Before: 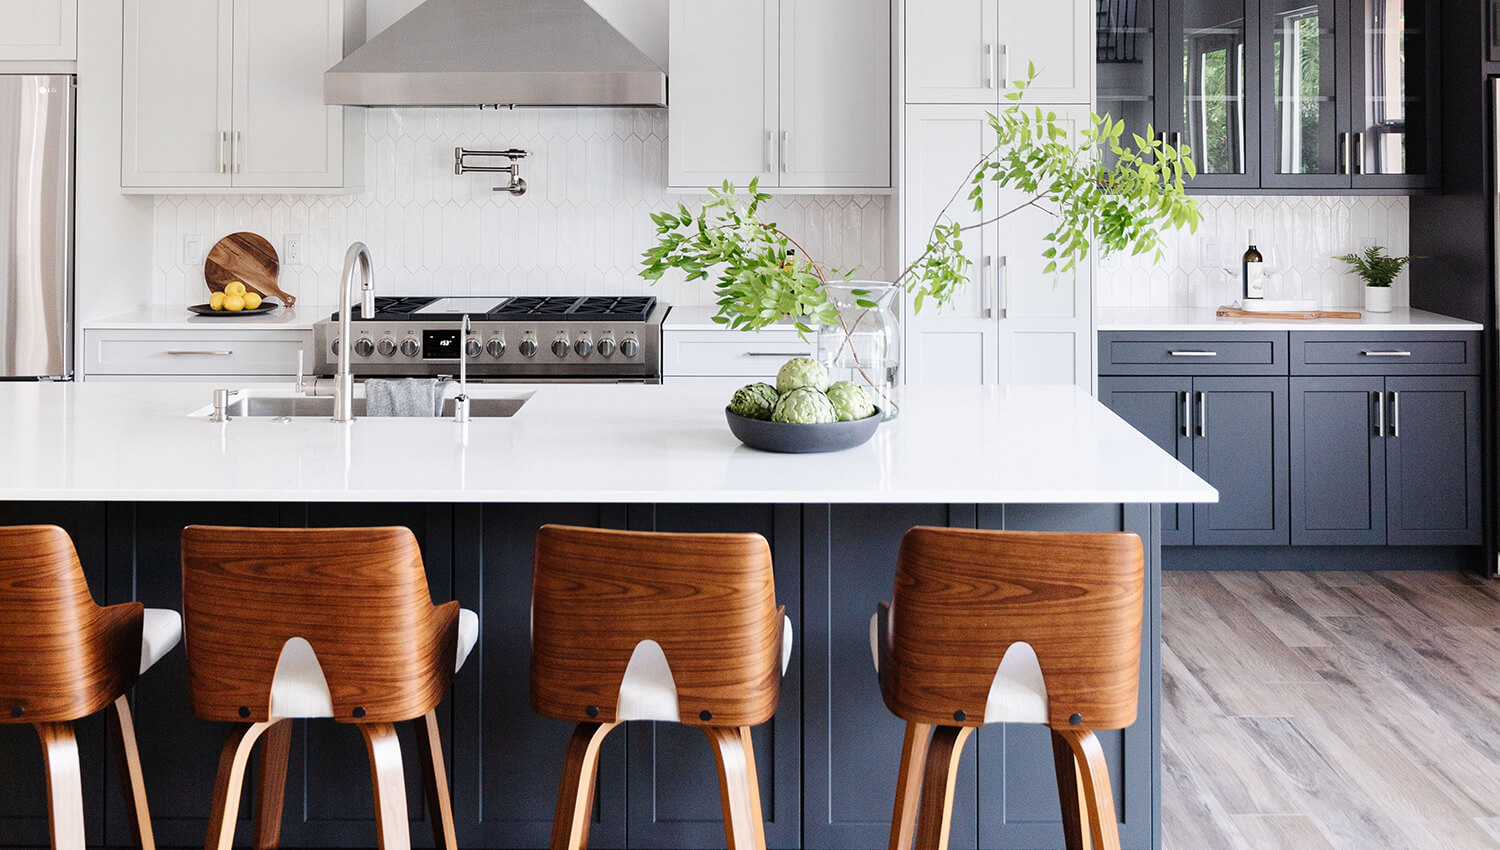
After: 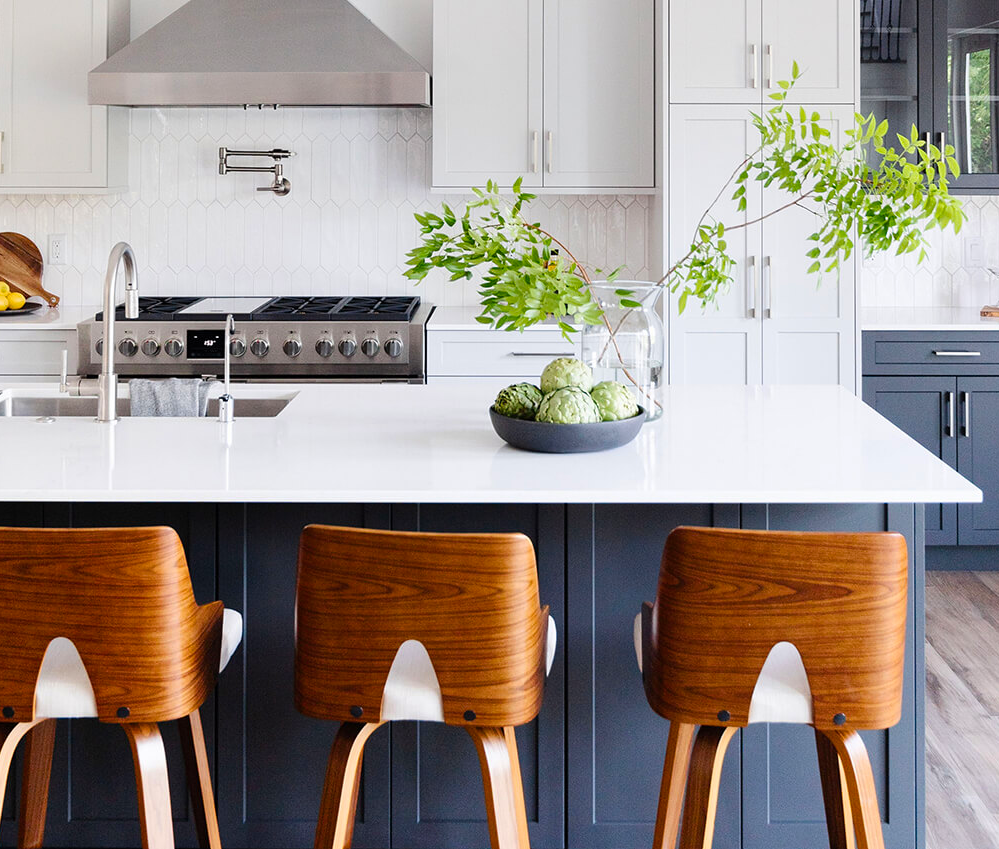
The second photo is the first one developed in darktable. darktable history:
color balance rgb: perceptual saturation grading › global saturation 20%, global vibrance 20%
crop and rotate: left 15.754%, right 17.579%
